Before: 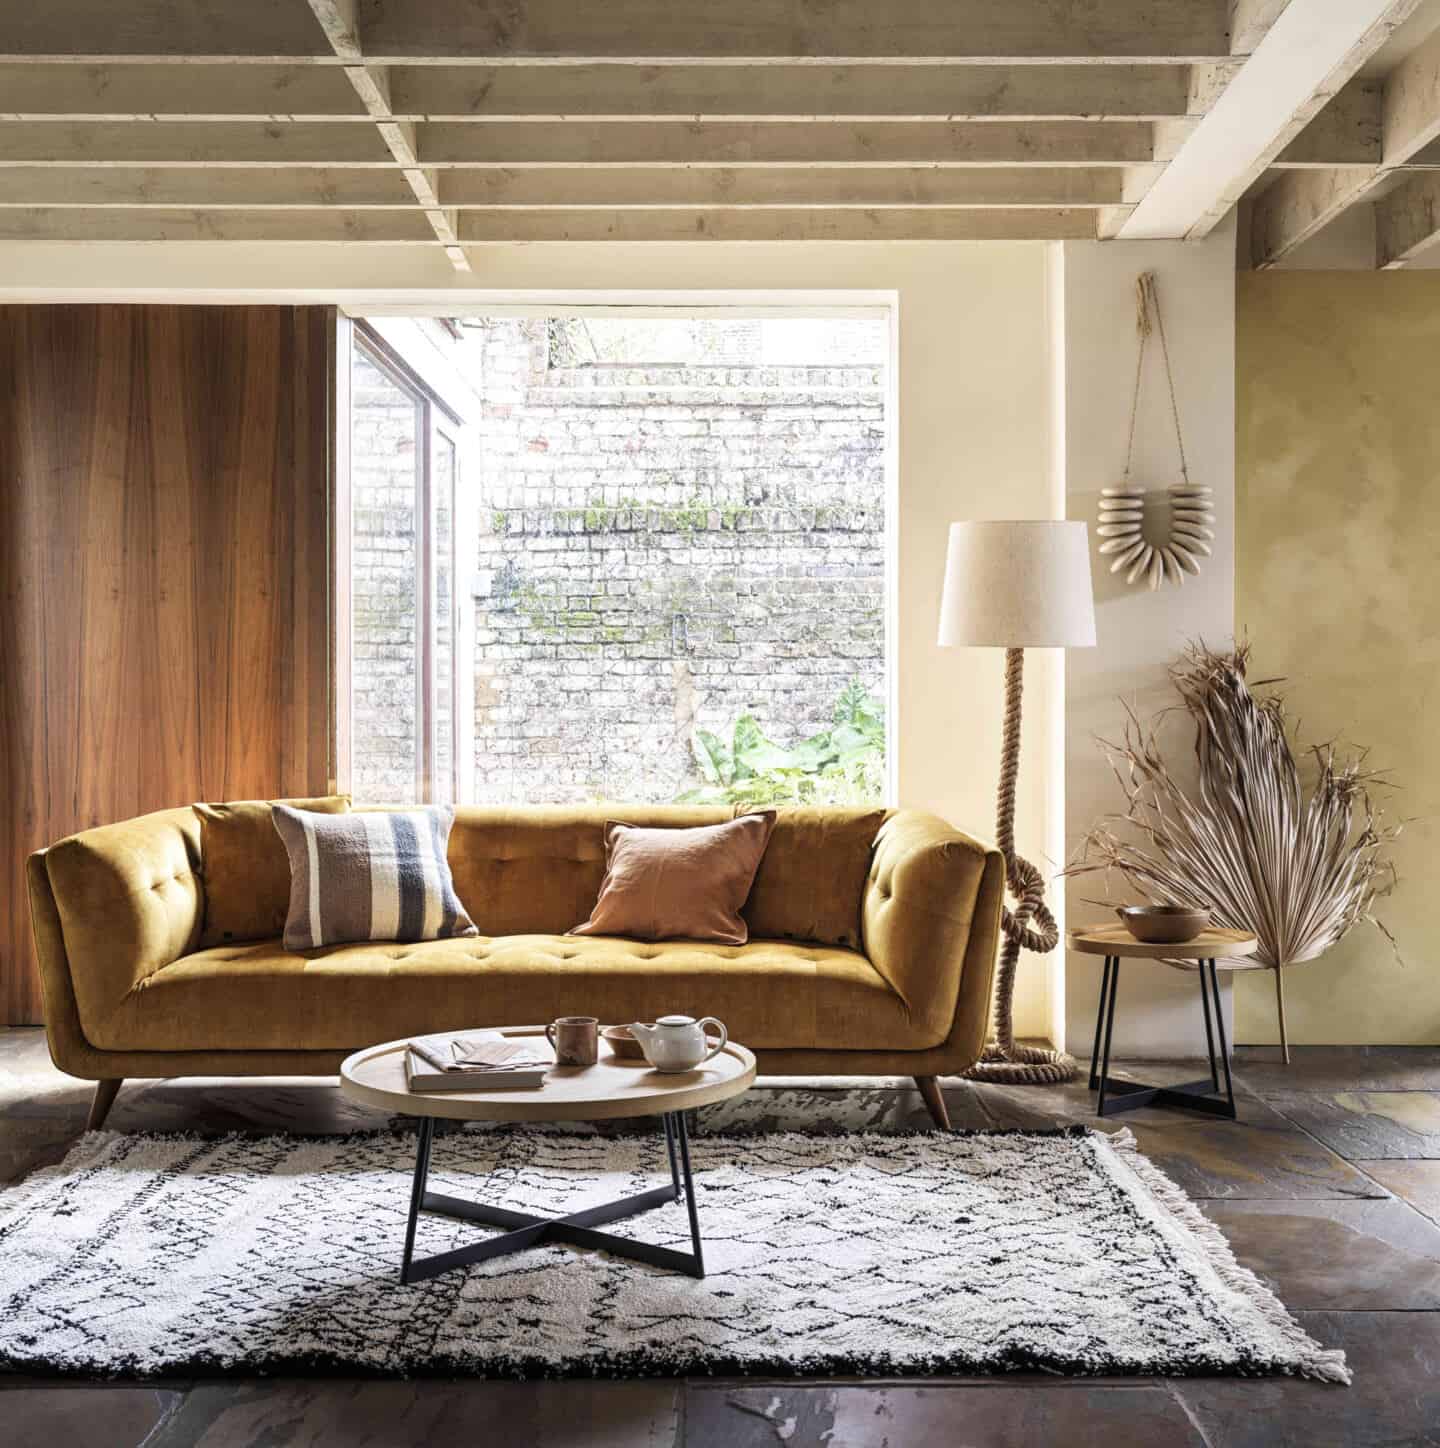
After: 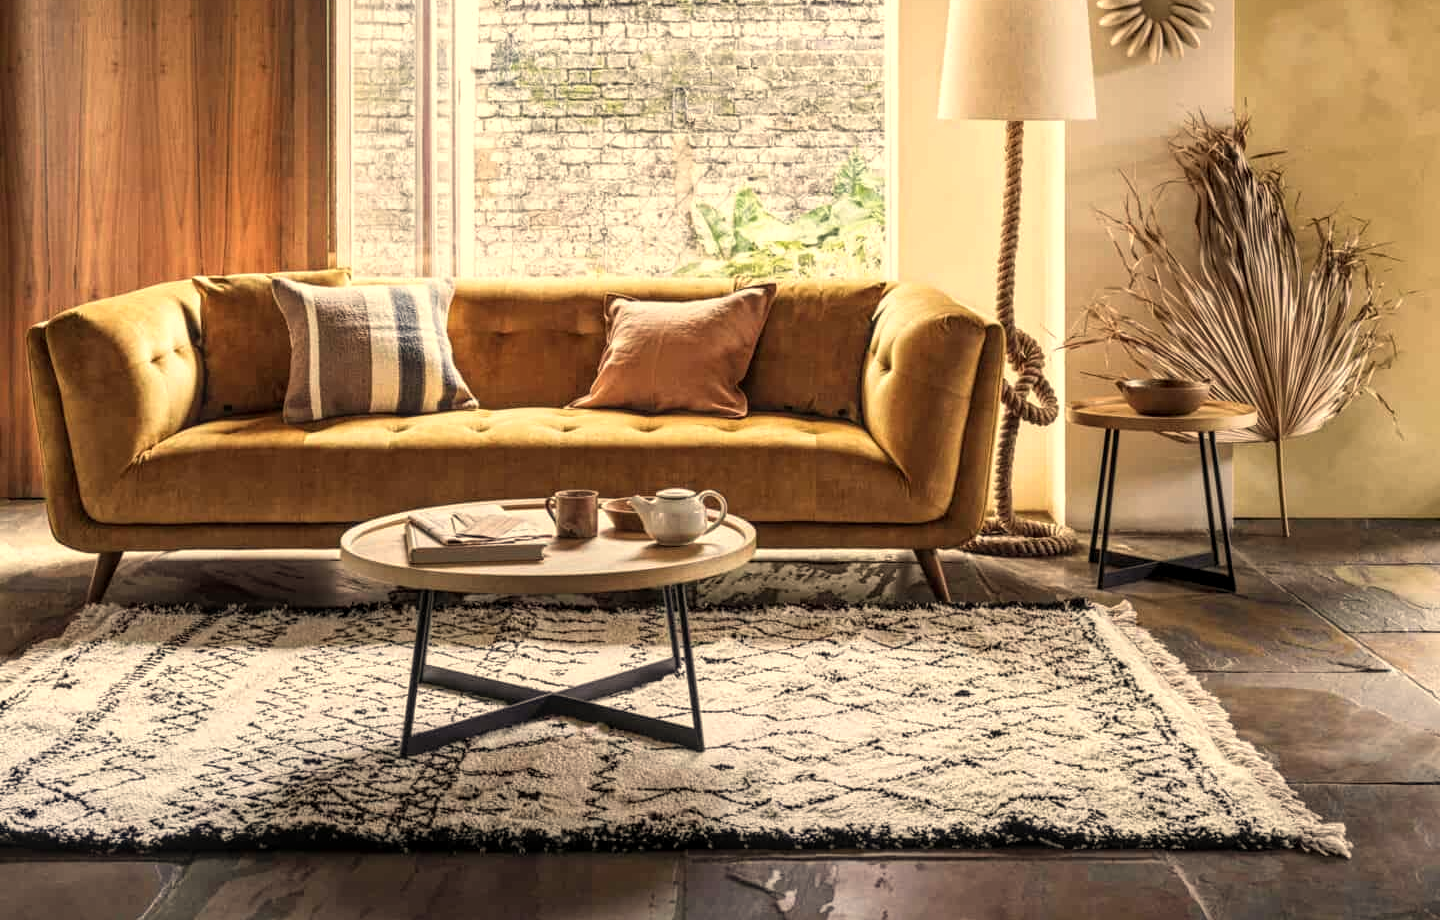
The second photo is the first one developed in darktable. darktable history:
white balance: red 1.123, blue 0.83
local contrast: on, module defaults
crop and rotate: top 36.435%
